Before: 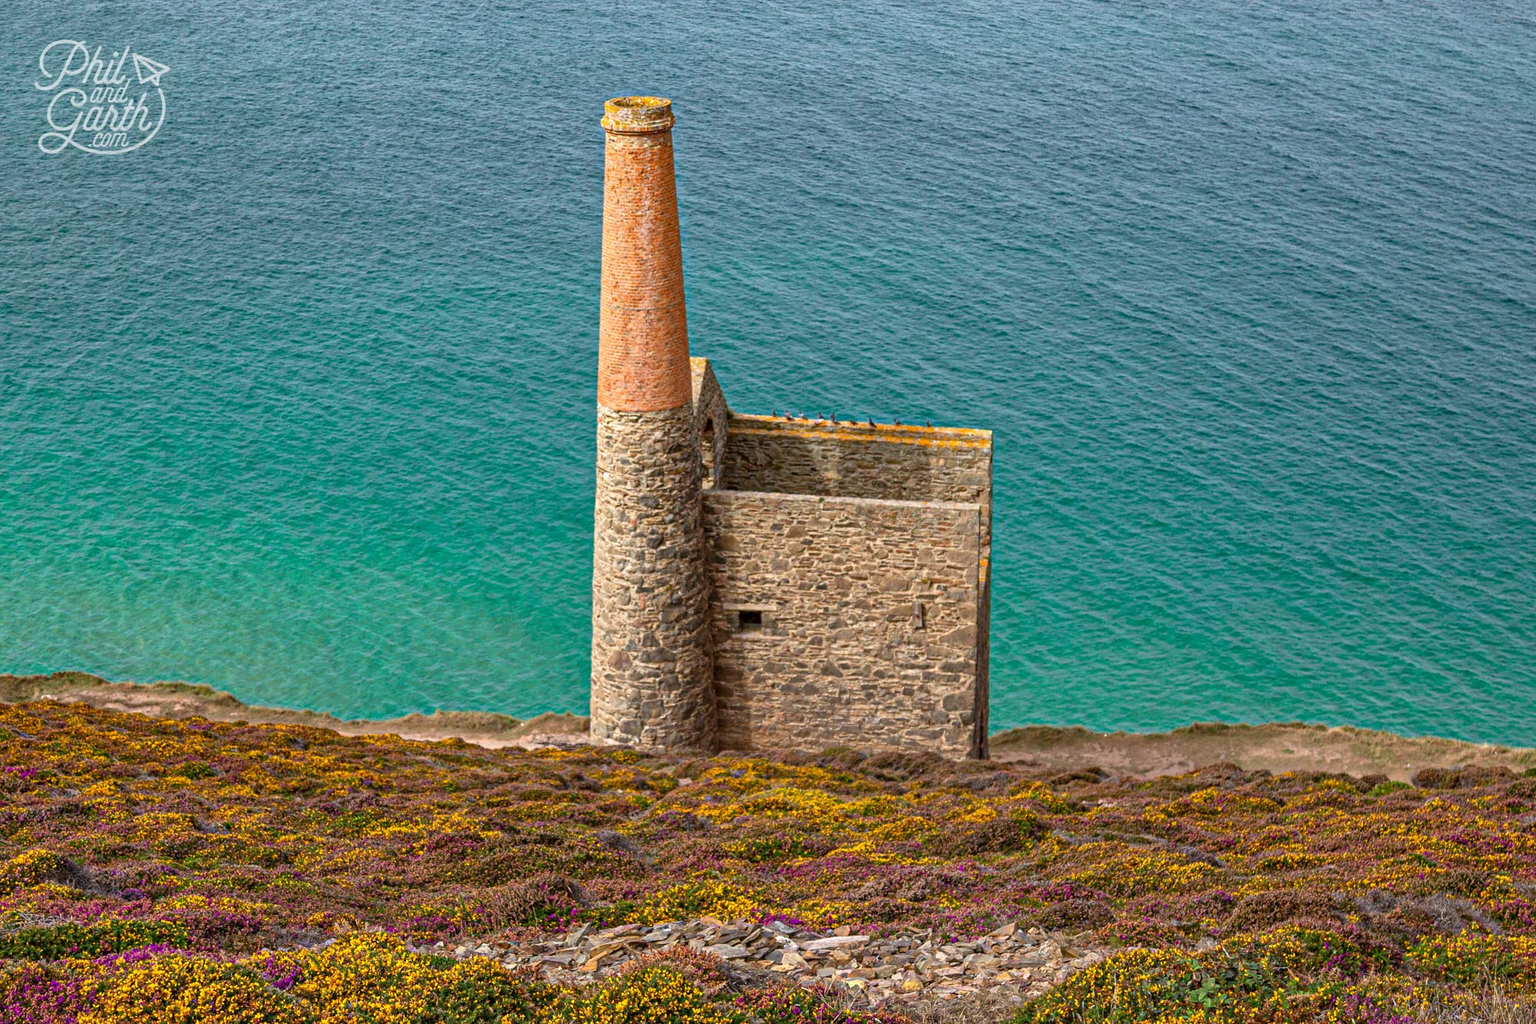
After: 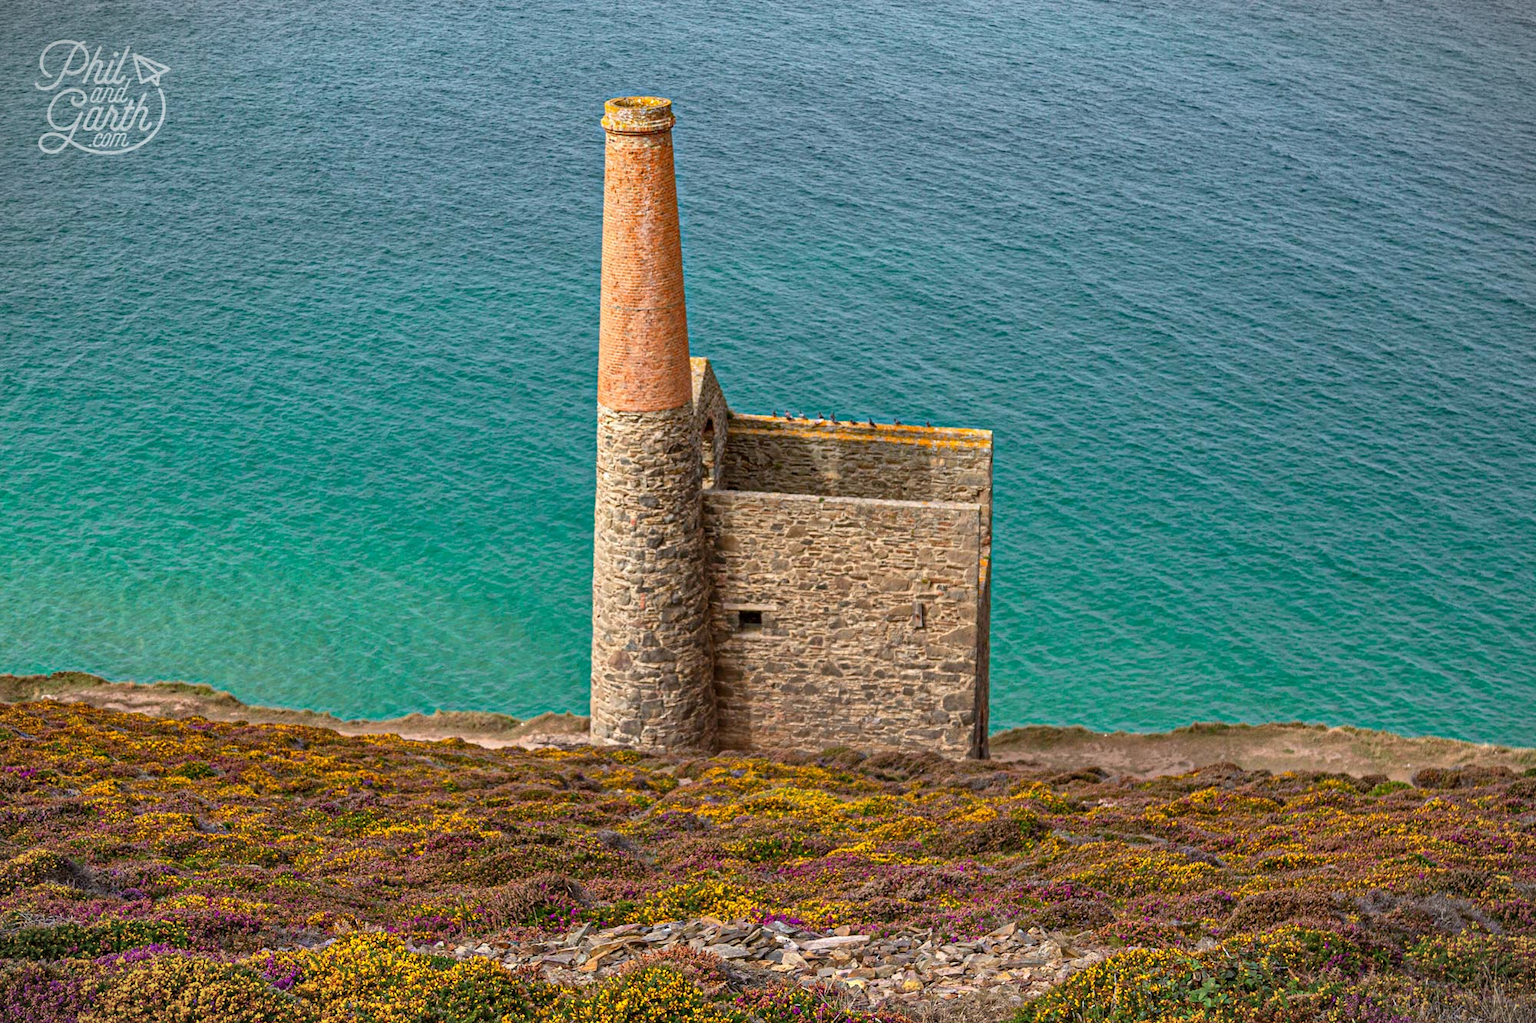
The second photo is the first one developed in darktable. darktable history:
vignetting: fall-off start 100.44%, width/height ratio 1.305
